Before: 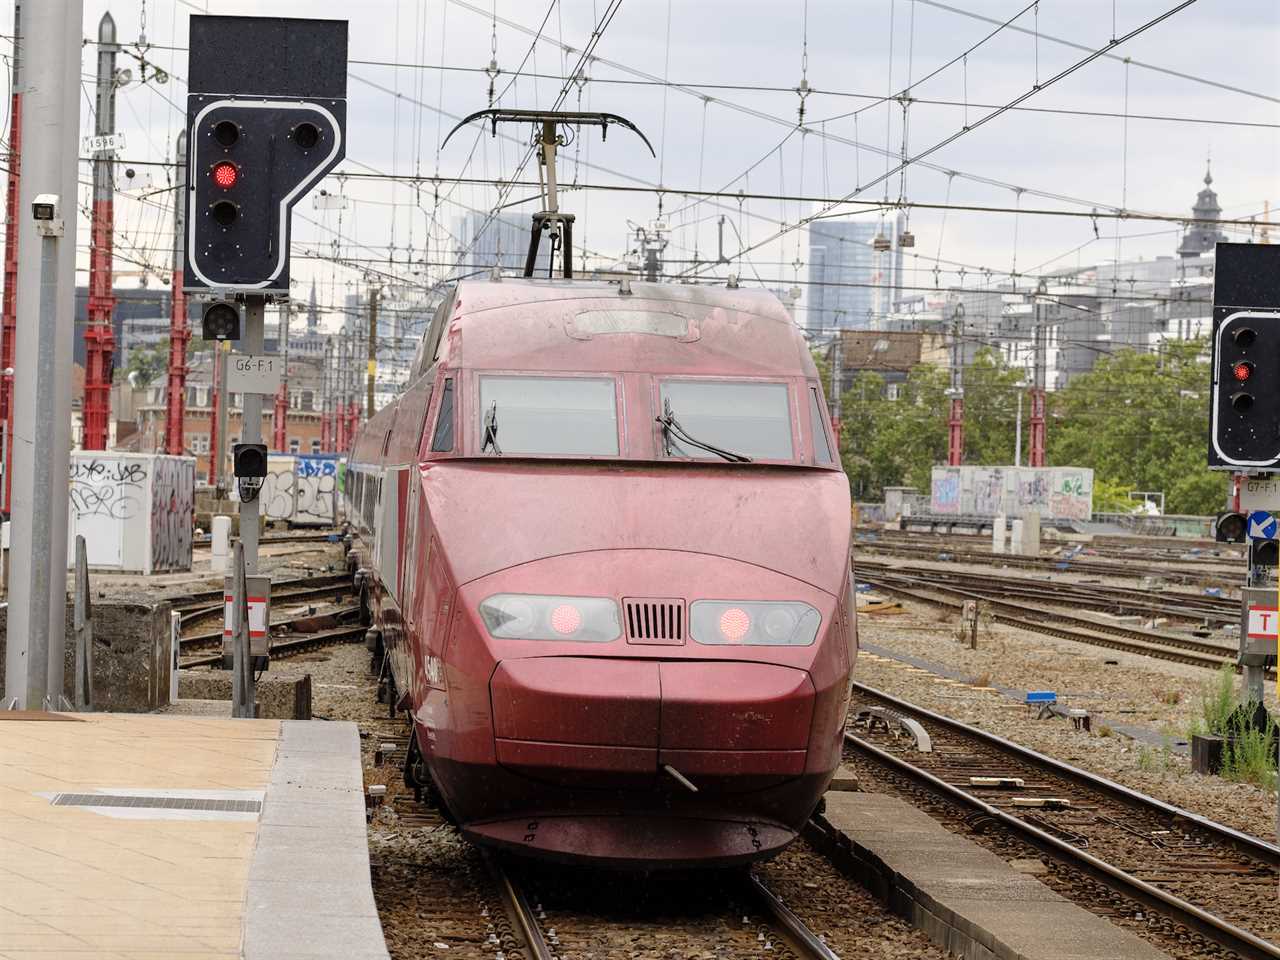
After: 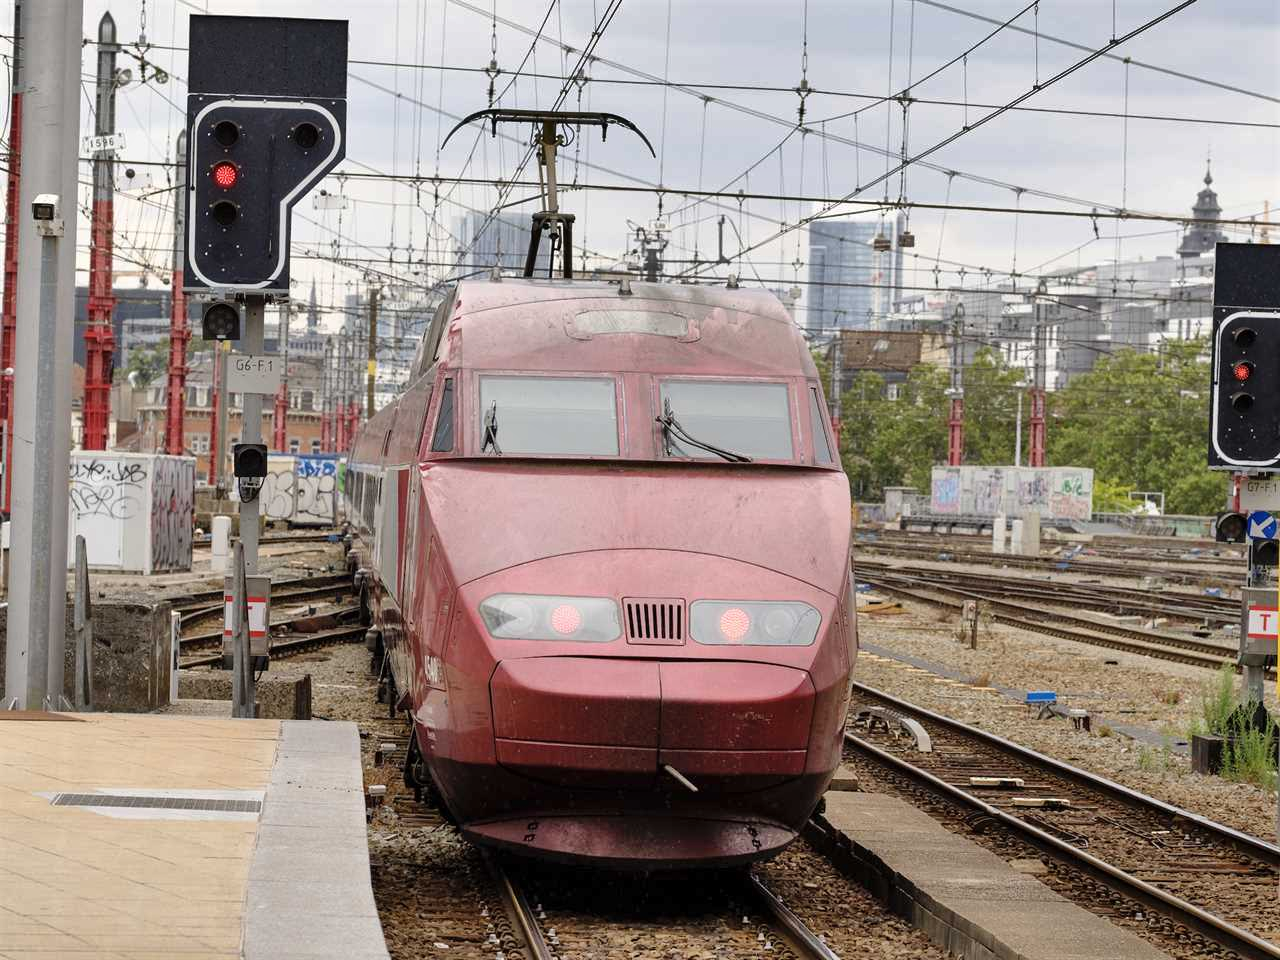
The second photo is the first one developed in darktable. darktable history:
shadows and highlights: shadows 59.83, soften with gaussian
